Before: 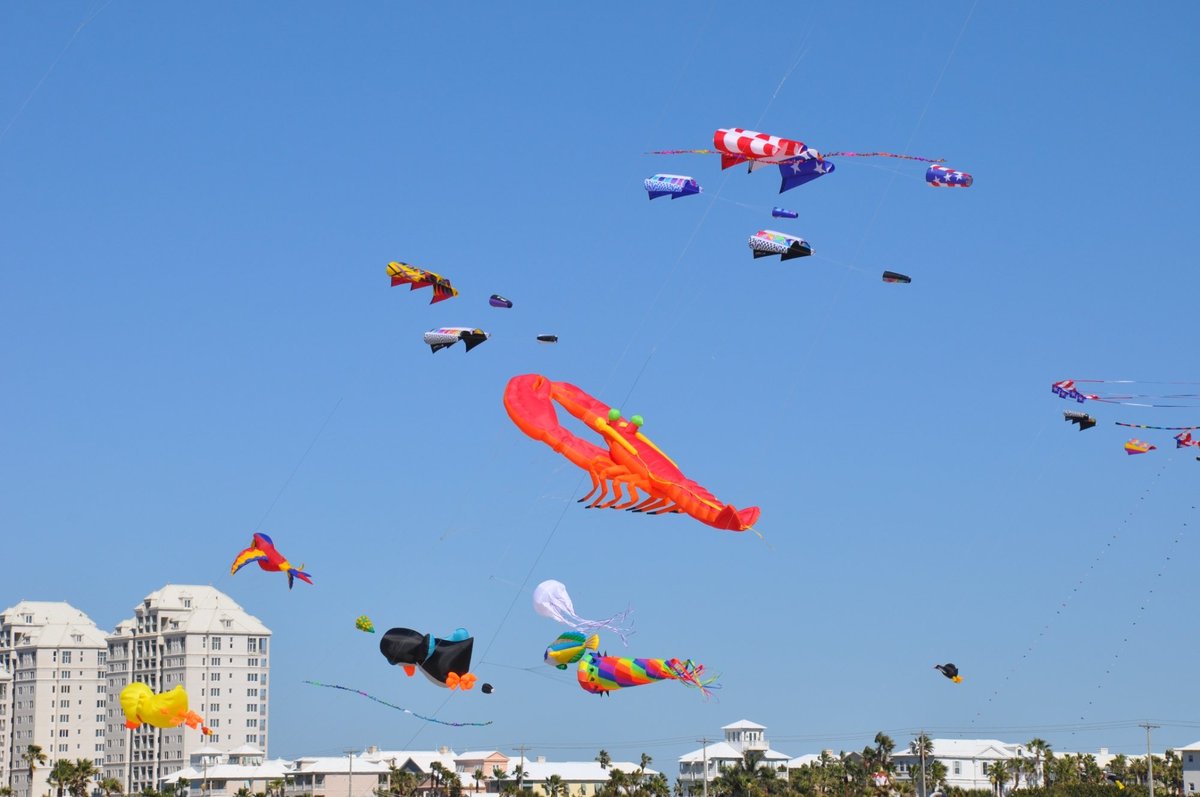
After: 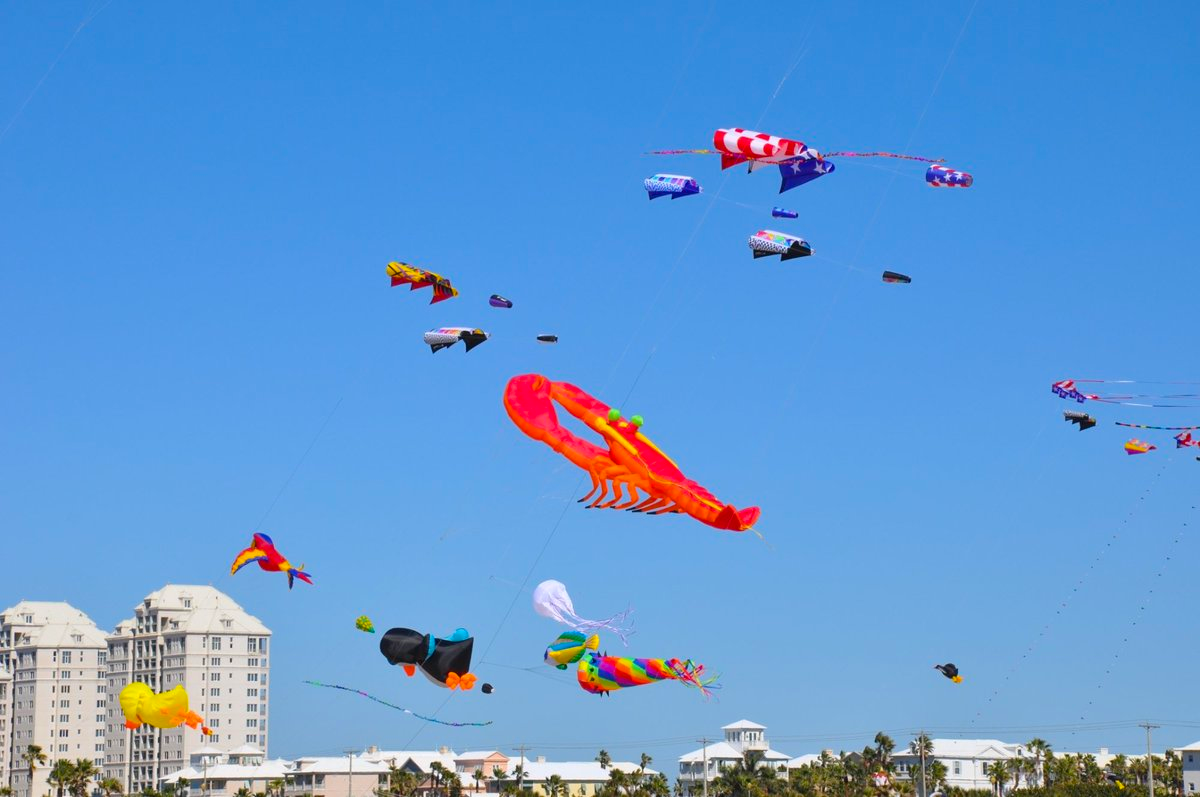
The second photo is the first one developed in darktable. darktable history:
color balance rgb: linear chroma grading › global chroma 0.951%, perceptual saturation grading › global saturation 19.9%, global vibrance 20%
